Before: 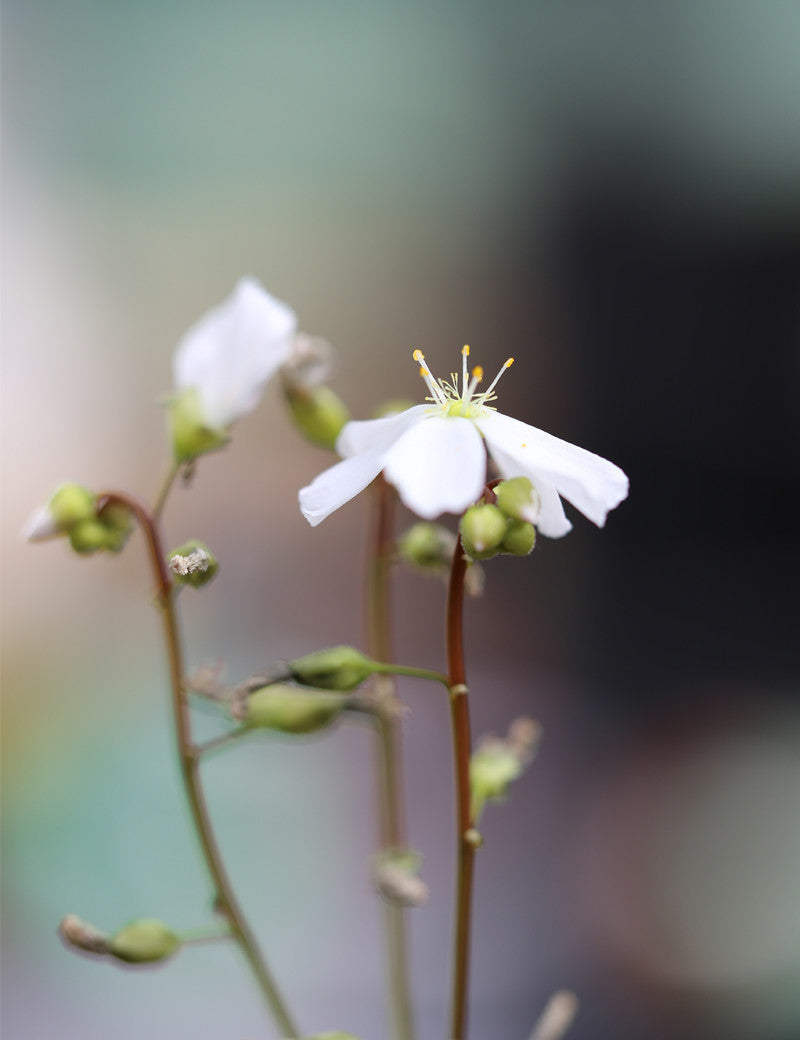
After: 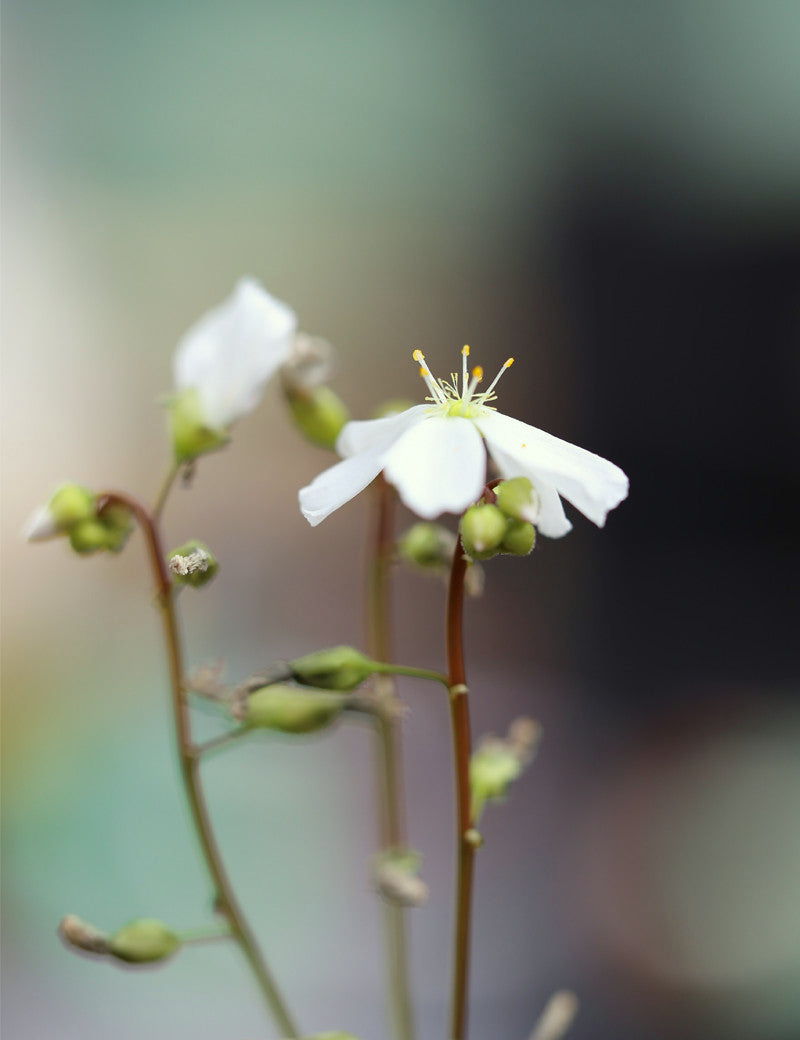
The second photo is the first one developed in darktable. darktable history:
color correction: highlights a* -4.4, highlights b* 6.68
